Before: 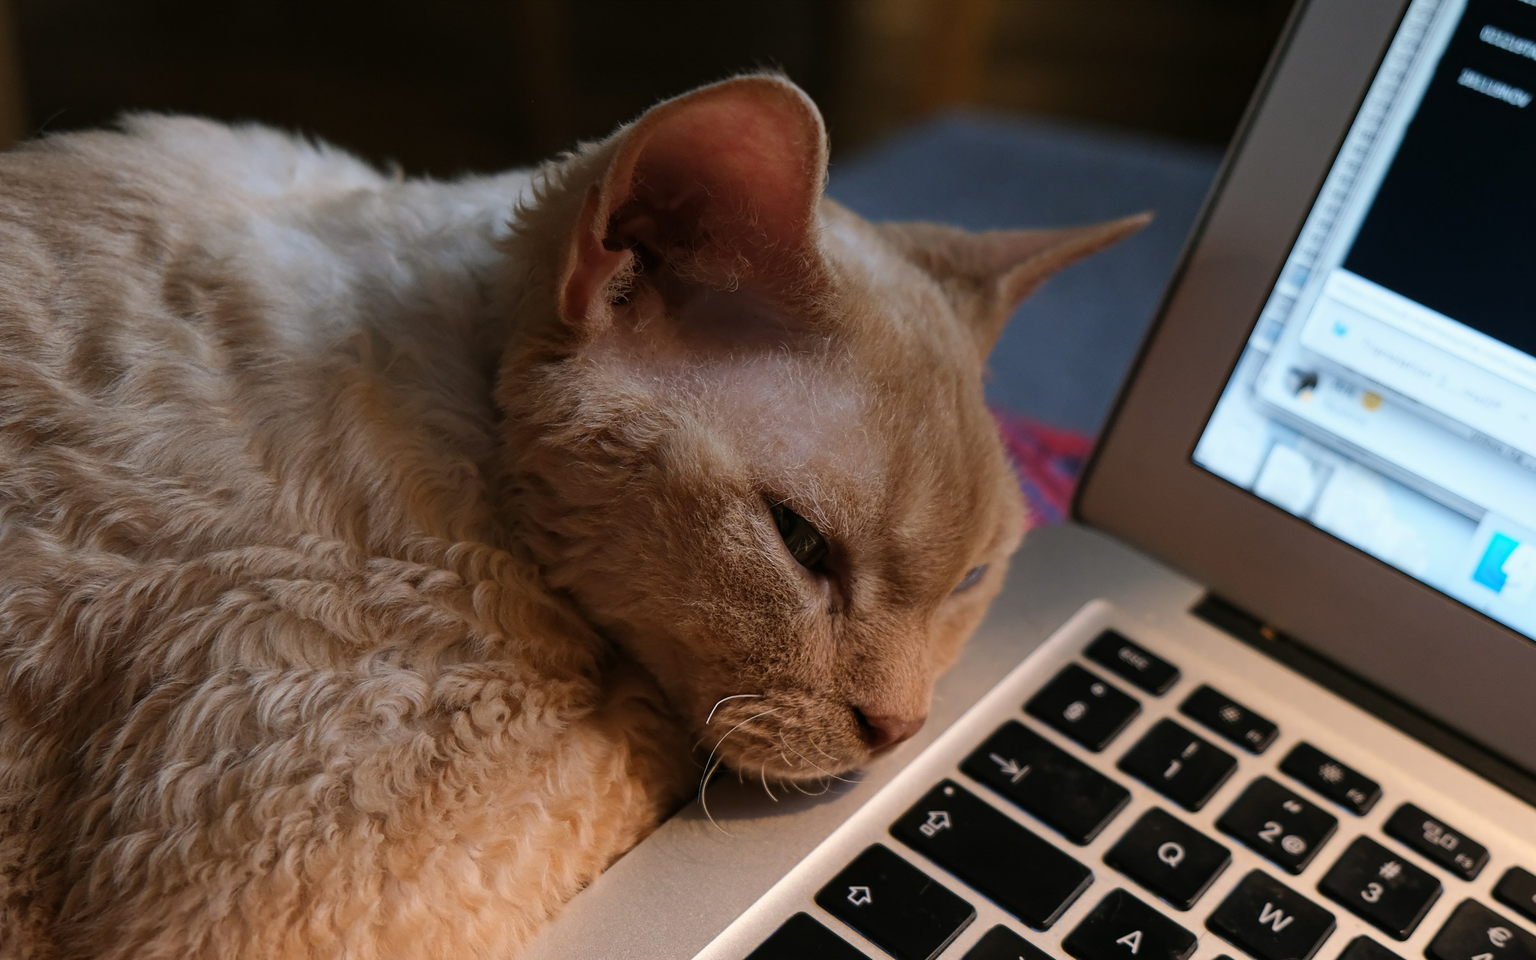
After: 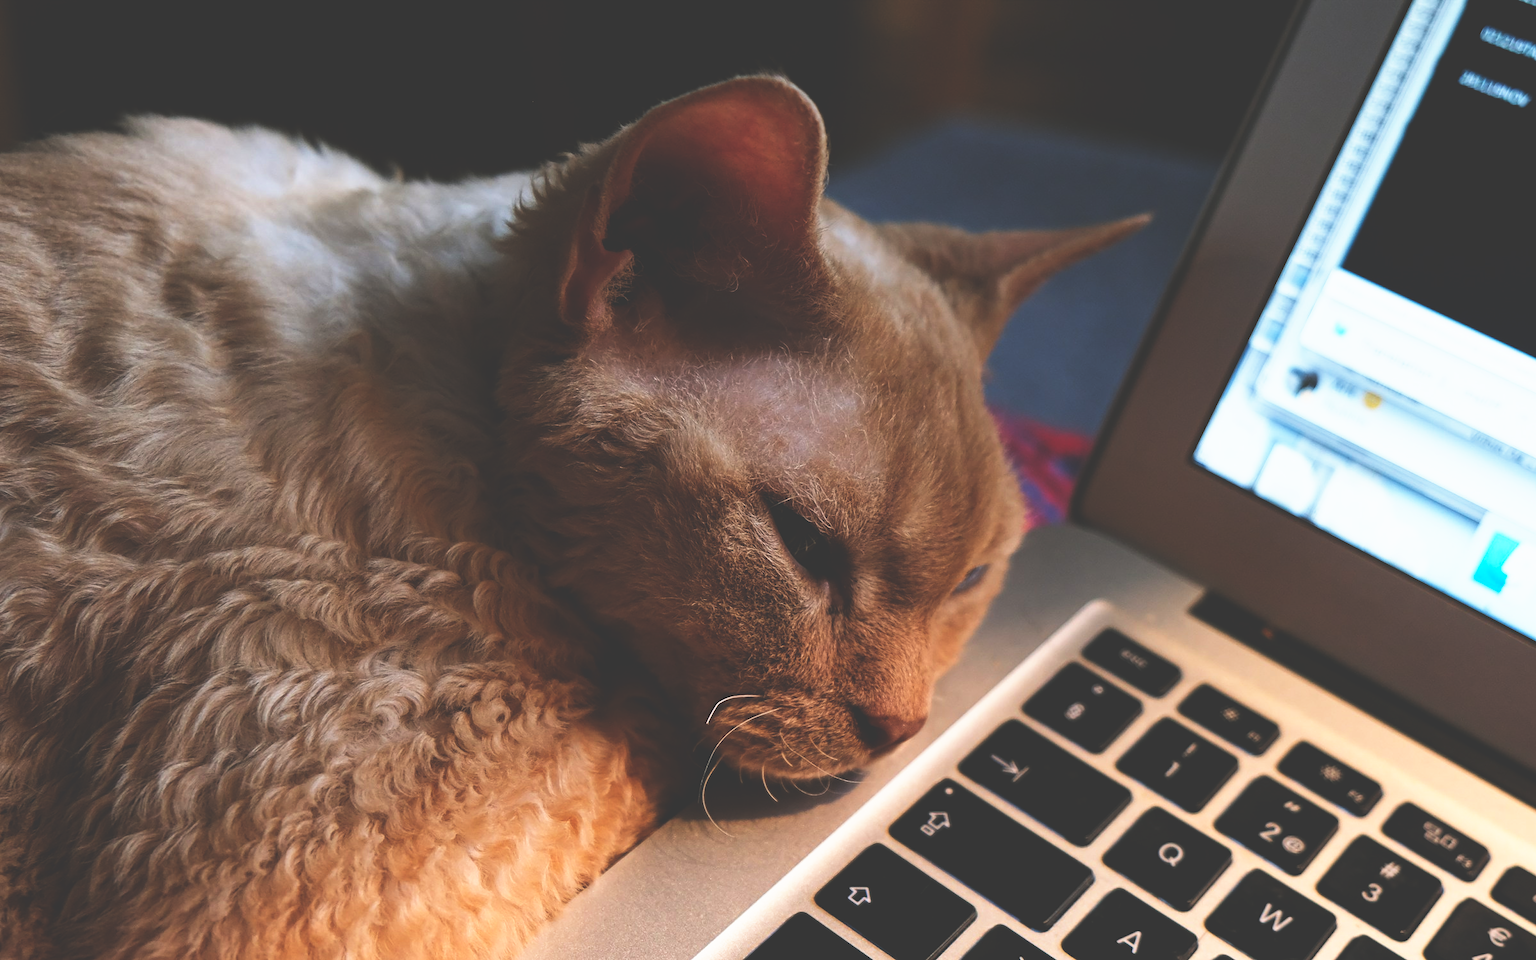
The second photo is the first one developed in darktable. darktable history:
base curve: curves: ch0 [(0, 0.036) (0.007, 0.037) (0.604, 0.887) (1, 1)], preserve colors none
color balance rgb: global vibrance 0.5%
white balance: emerald 1
